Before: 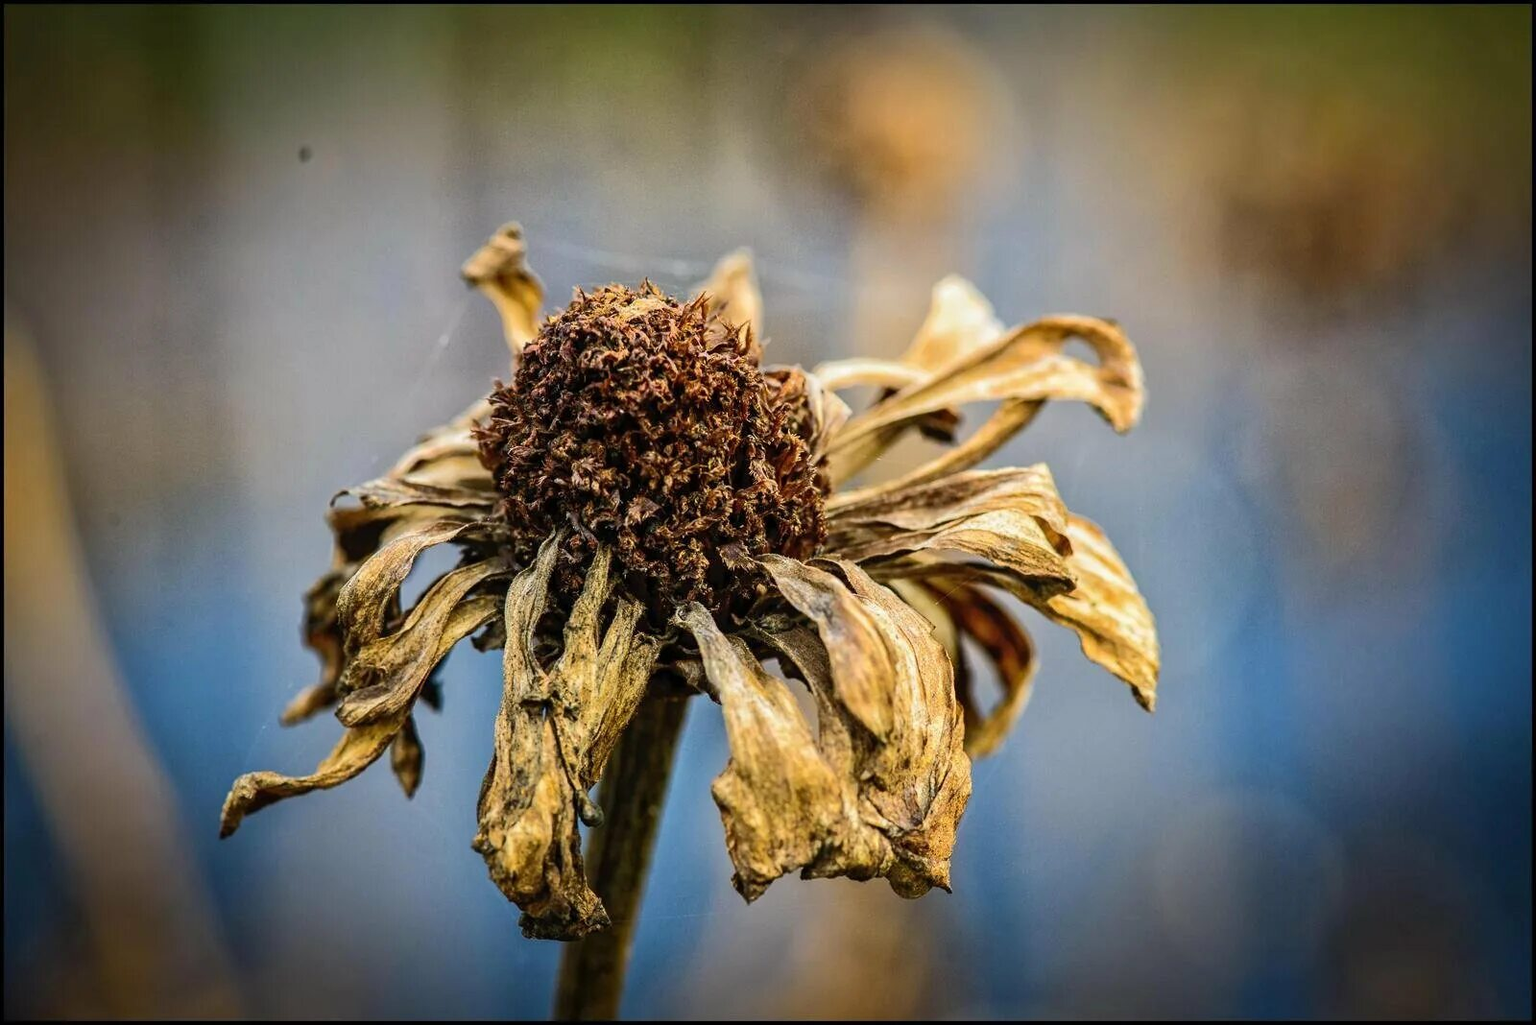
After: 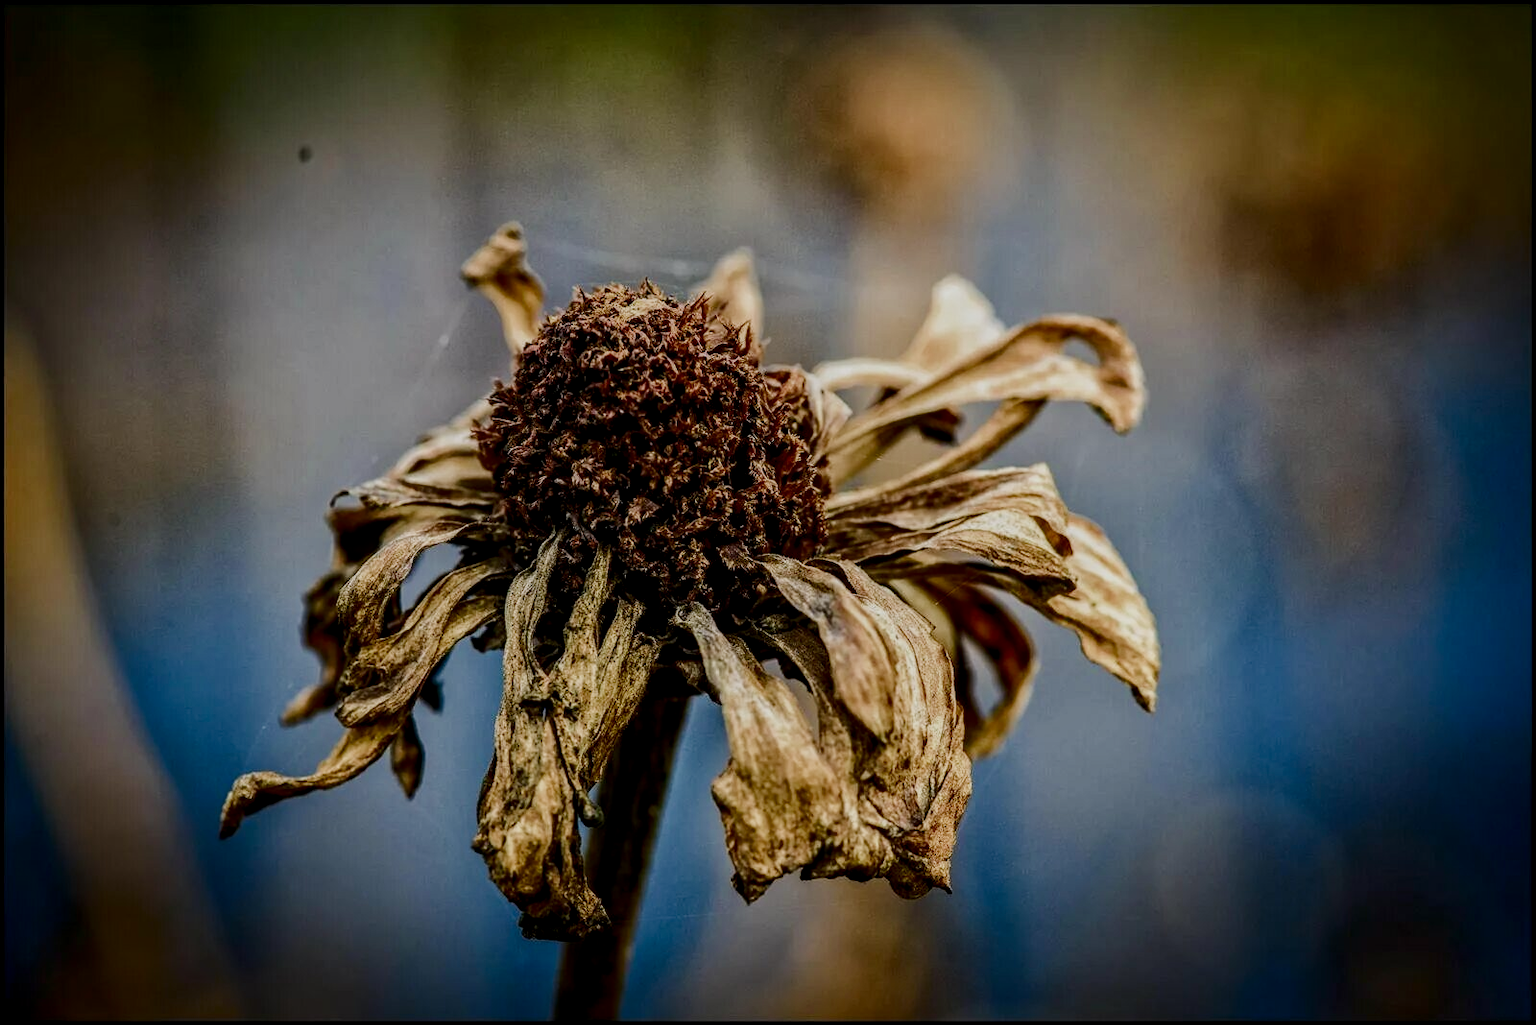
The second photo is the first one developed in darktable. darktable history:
filmic rgb: black relative exposure -7.65 EV, white relative exposure 4.56 EV, hardness 3.61, color science v4 (2020)
exposure: black level correction -0.002, exposure 0.547 EV, compensate highlight preservation false
contrast brightness saturation: brightness -0.501
local contrast: on, module defaults
